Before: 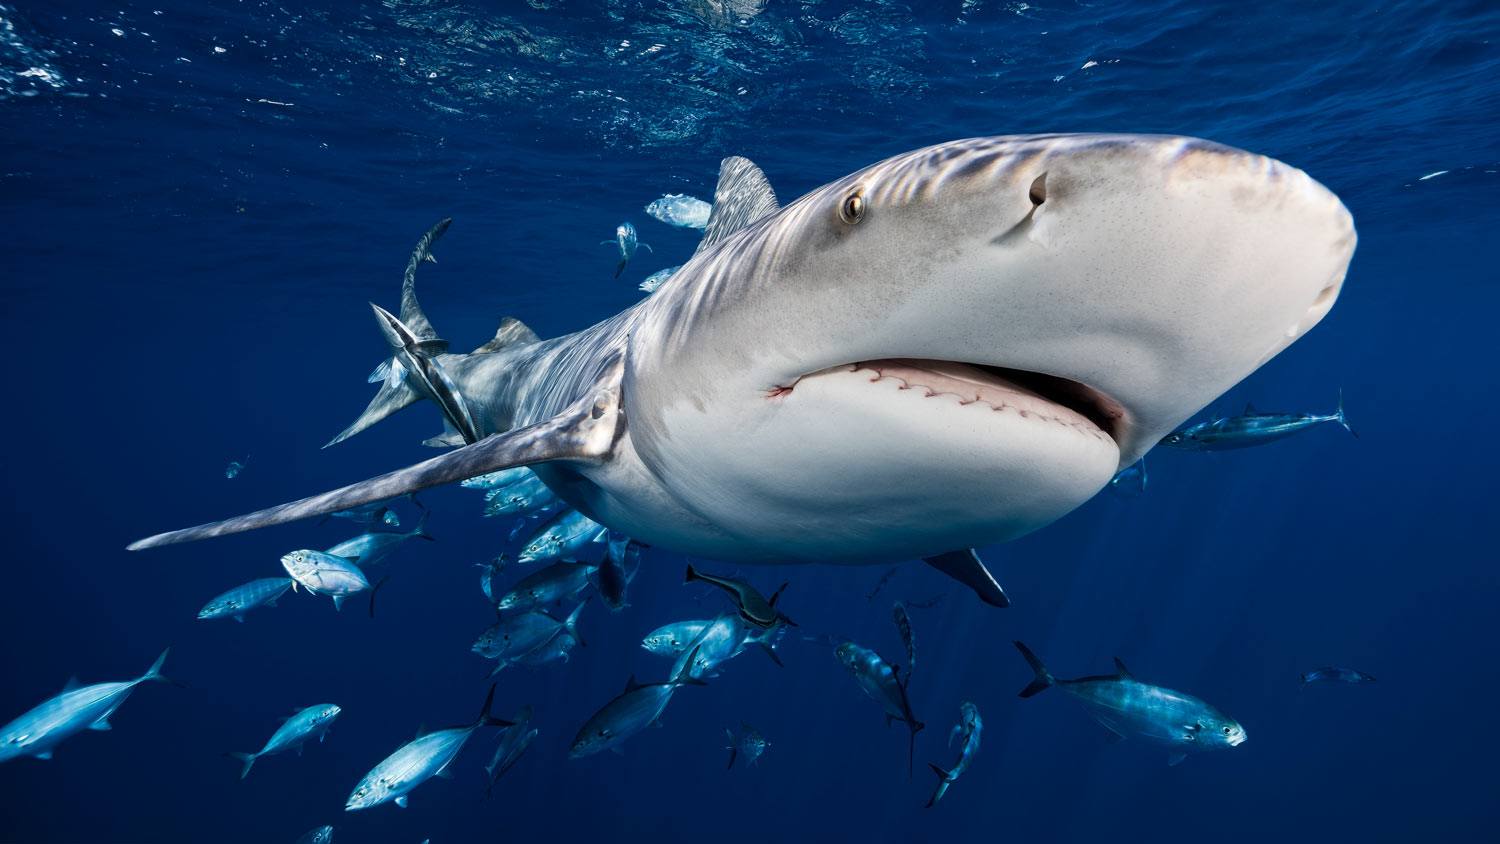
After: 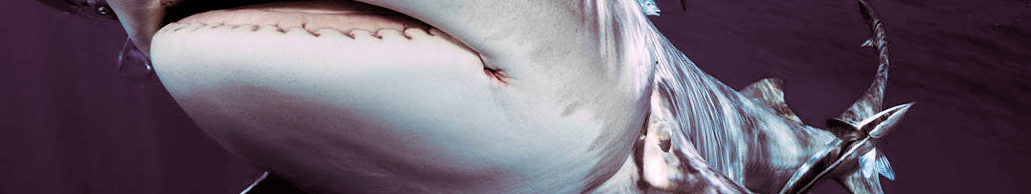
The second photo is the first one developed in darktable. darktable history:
tone curve: curves: ch0 [(0, 0) (0.118, 0.034) (0.182, 0.124) (0.265, 0.214) (0.504, 0.508) (0.783, 0.825) (1, 1)], color space Lab, linked channels, preserve colors none
split-toning: highlights › hue 298.8°, highlights › saturation 0.73, compress 41.76%
crop and rotate: angle 16.12°, top 30.835%, bottom 35.653%
